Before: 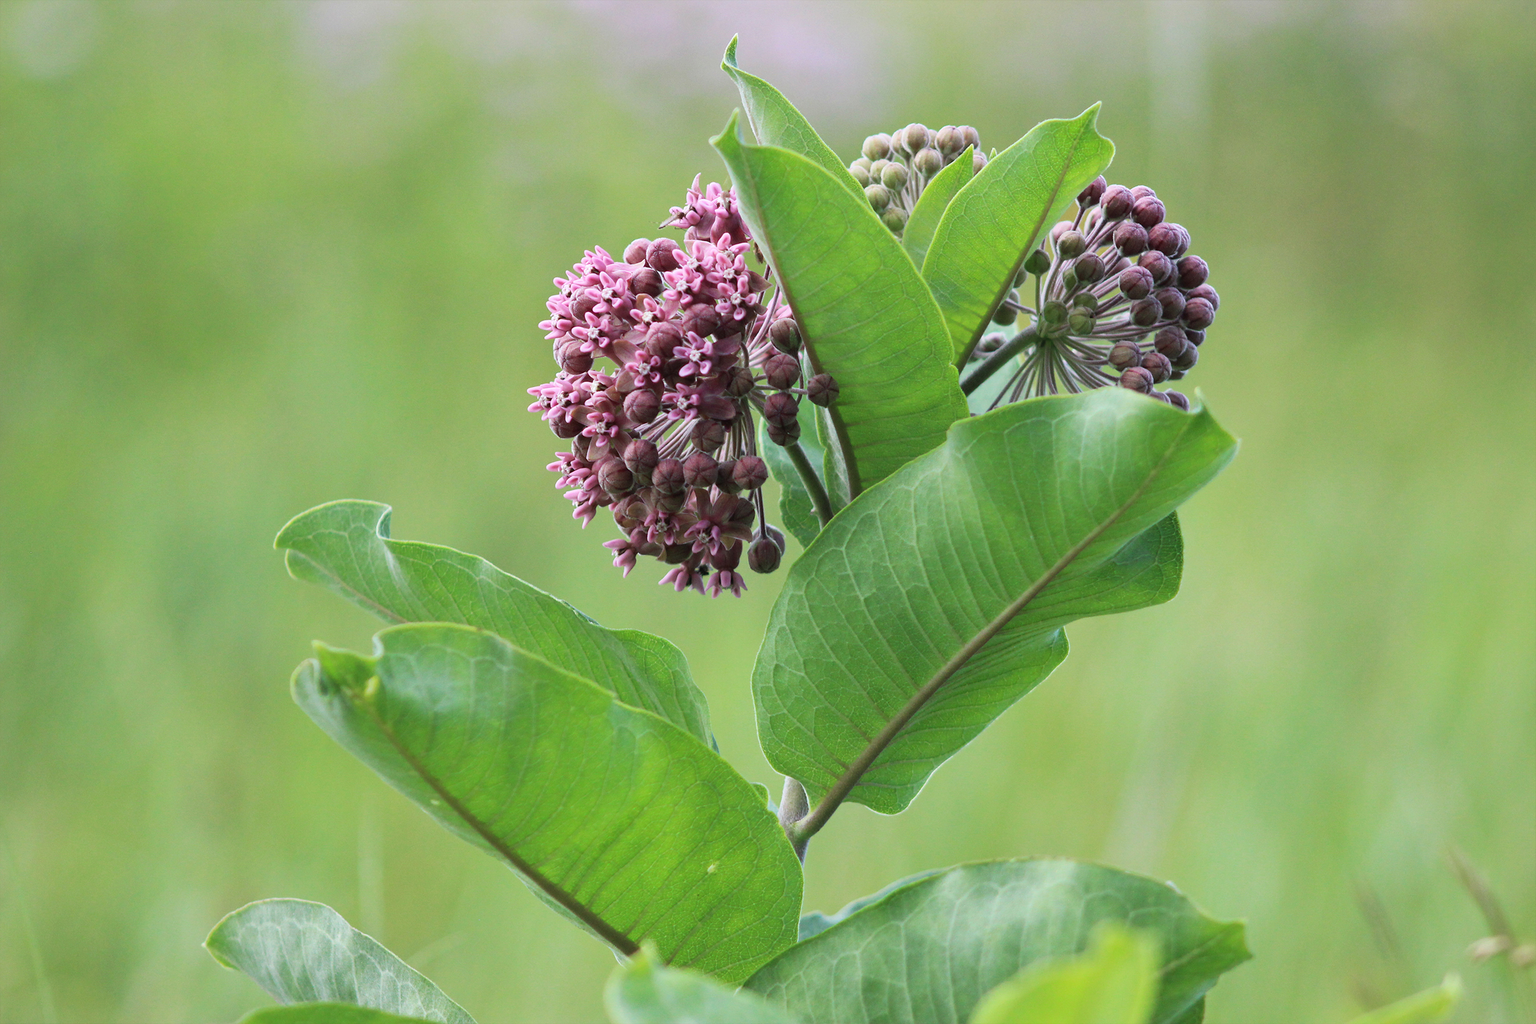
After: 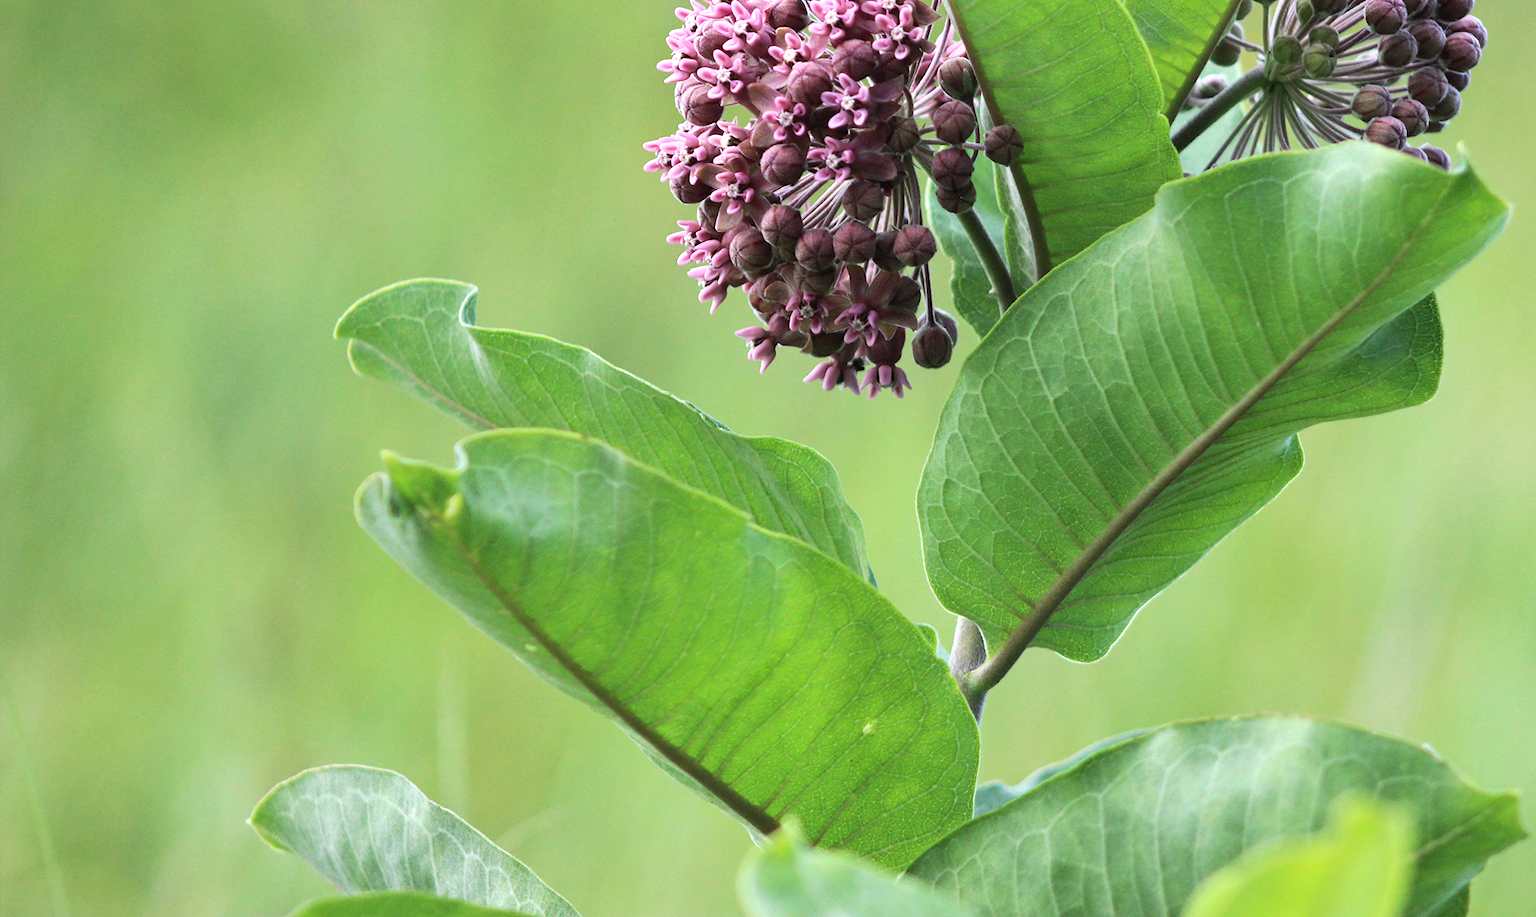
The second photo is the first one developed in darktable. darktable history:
tone equalizer: -8 EV -0.417 EV, -7 EV -0.389 EV, -6 EV -0.333 EV, -5 EV -0.222 EV, -3 EV 0.222 EV, -2 EV 0.333 EV, -1 EV 0.389 EV, +0 EV 0.417 EV, edges refinement/feathering 500, mask exposure compensation -1.57 EV, preserve details no
crop: top 26.531%, right 17.959%
